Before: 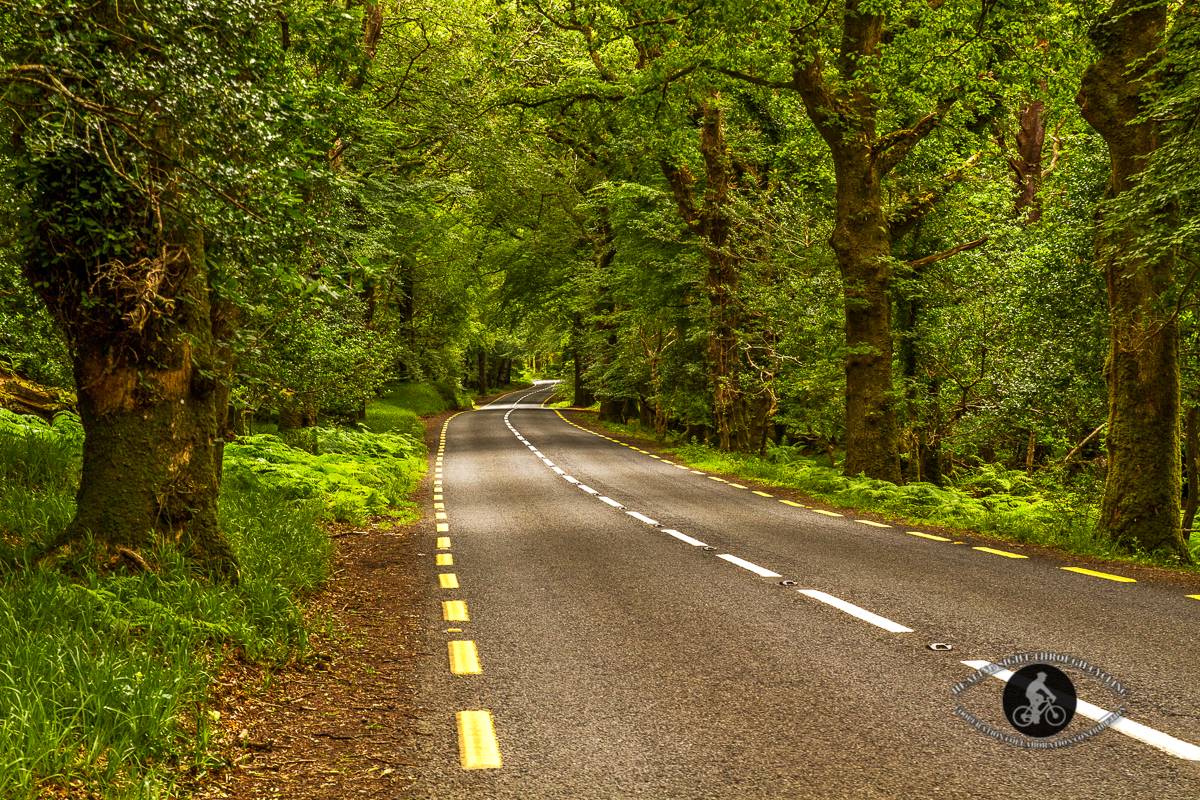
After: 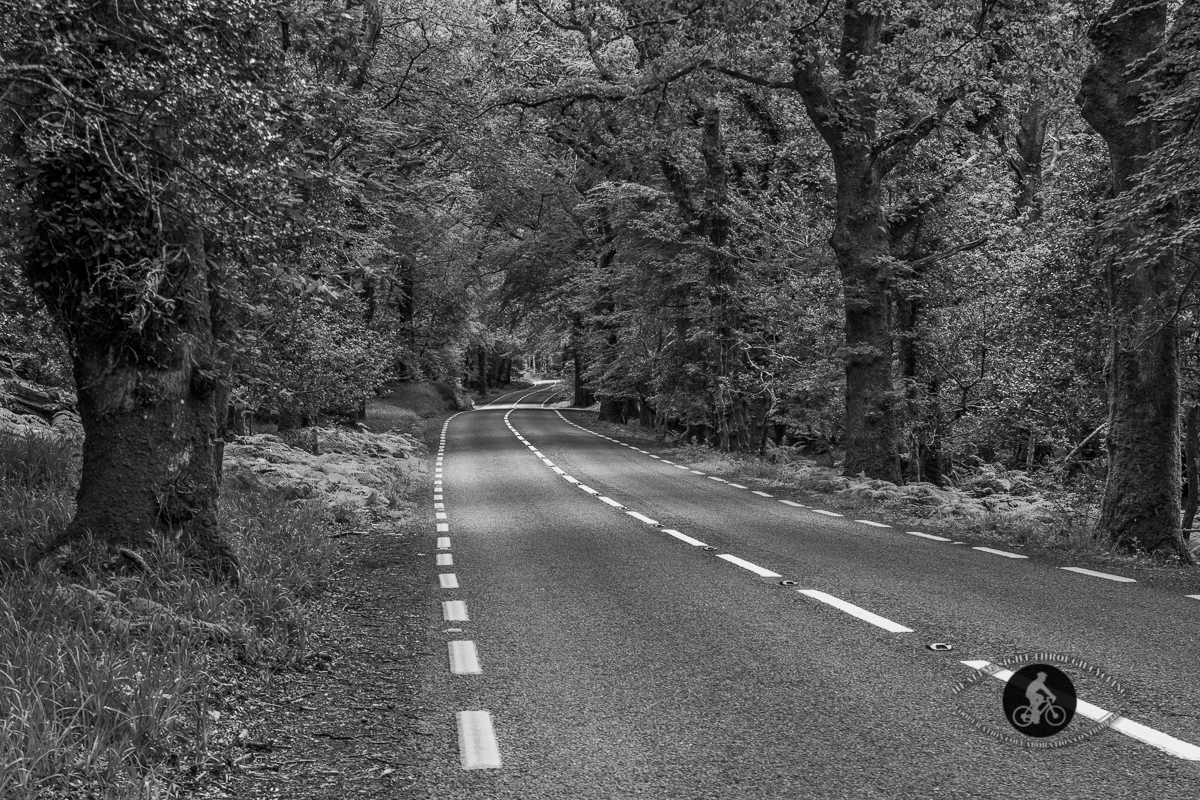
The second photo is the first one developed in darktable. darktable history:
color zones: curves: ch0 [(0, 0.613) (0.01, 0.613) (0.245, 0.448) (0.498, 0.529) (0.642, 0.665) (0.879, 0.777) (0.99, 0.613)]; ch1 [(0, 0) (0.143, 0) (0.286, 0) (0.429, 0) (0.571, 0) (0.714, 0) (0.857, 0)]
tone equalizer: on, module defaults
exposure: exposure -0.245 EV, compensate exposure bias true, compensate highlight preservation false
